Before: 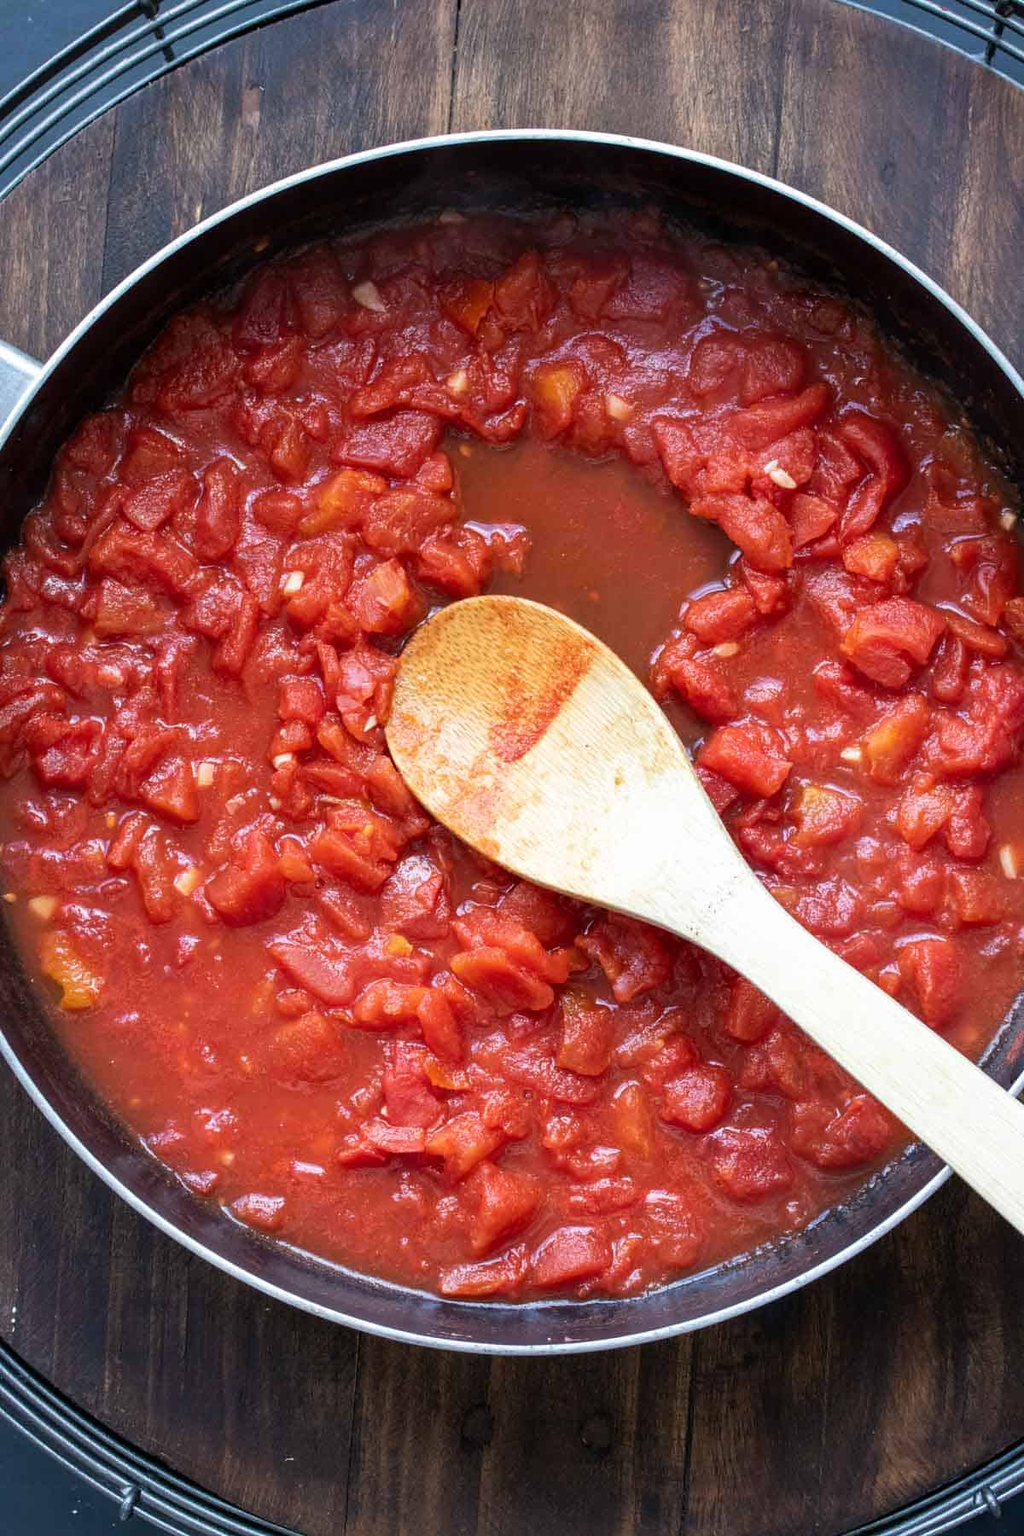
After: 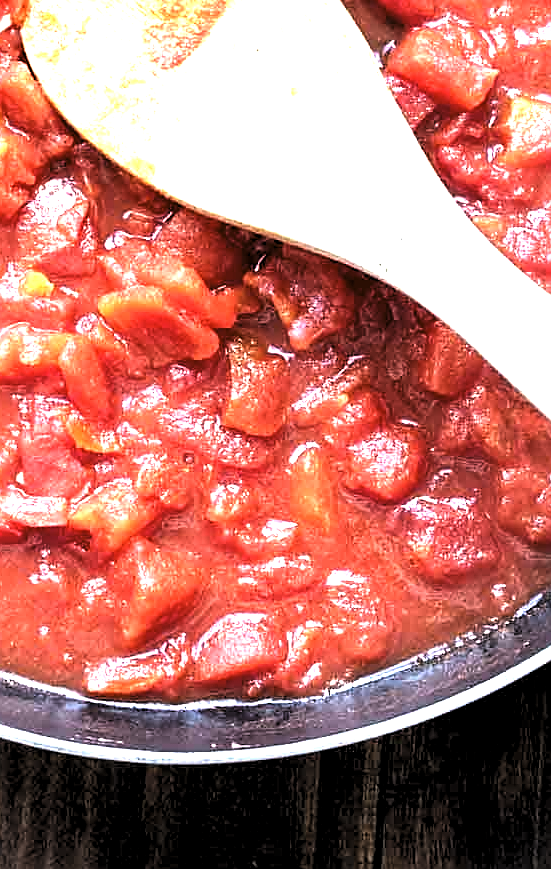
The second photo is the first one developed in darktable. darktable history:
exposure: exposure 1.209 EV, compensate exposure bias true, compensate highlight preservation false
sharpen: on, module defaults
contrast brightness saturation: saturation -0.06
crop: left 35.848%, top 45.813%, right 18.2%, bottom 5.903%
levels: white 99.9%, levels [0.182, 0.542, 0.902]
